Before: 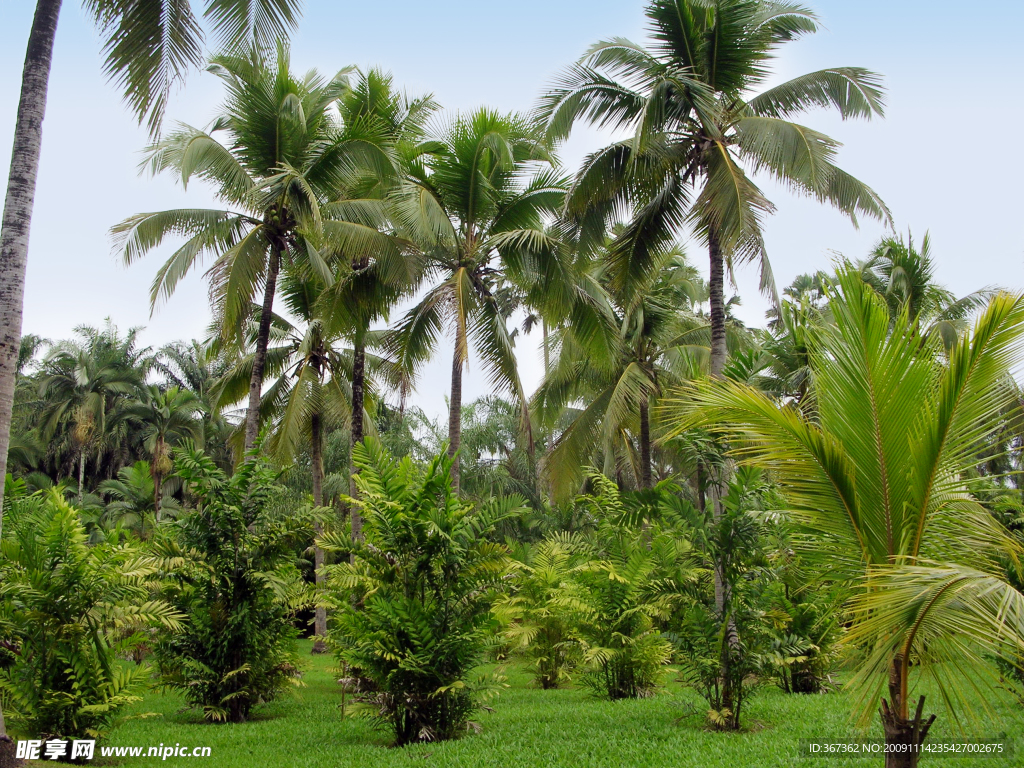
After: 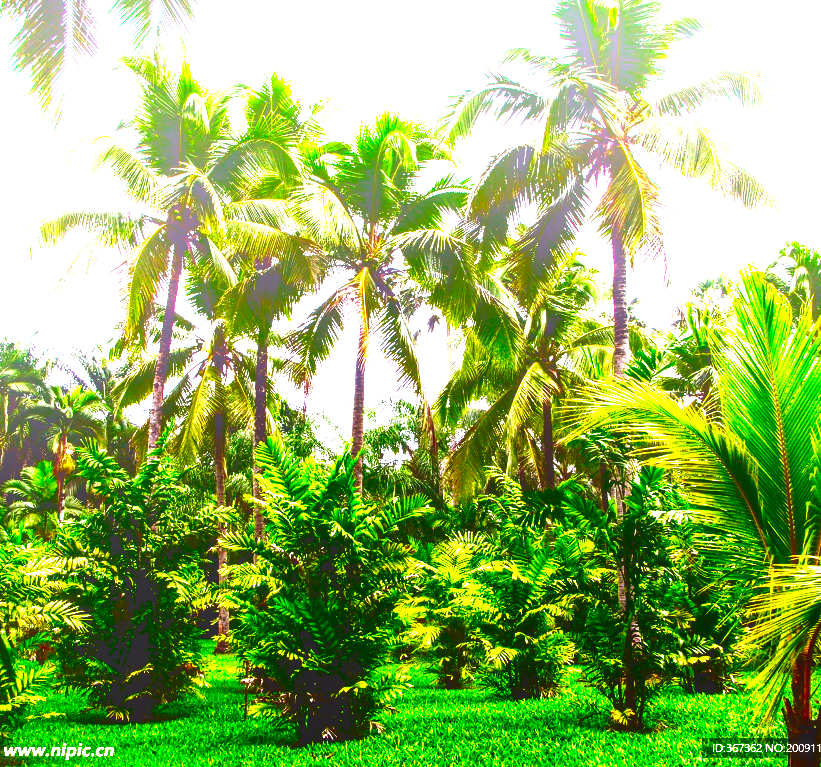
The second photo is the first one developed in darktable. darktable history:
contrast brightness saturation: brightness -0.996, saturation 0.981
exposure: exposure 0.773 EV, compensate highlight preservation false
tone equalizer: -8 EV -1.04 EV, -7 EV -1.03 EV, -6 EV -0.83 EV, -5 EV -0.556 EV, -3 EV 0.561 EV, -2 EV 0.868 EV, -1 EV 0.988 EV, +0 EV 1.08 EV, edges refinement/feathering 500, mask exposure compensation -1.57 EV, preserve details no
crop and rotate: left 9.547%, right 10.249%
levels: levels [0, 0.374, 0.749]
color correction: highlights a* 15.96, highlights b* -20.64
local contrast: on, module defaults
contrast equalizer: y [[0.518, 0.517, 0.501, 0.5, 0.5, 0.5], [0.5 ×6], [0.5 ×6], [0 ×6], [0 ×6]]
